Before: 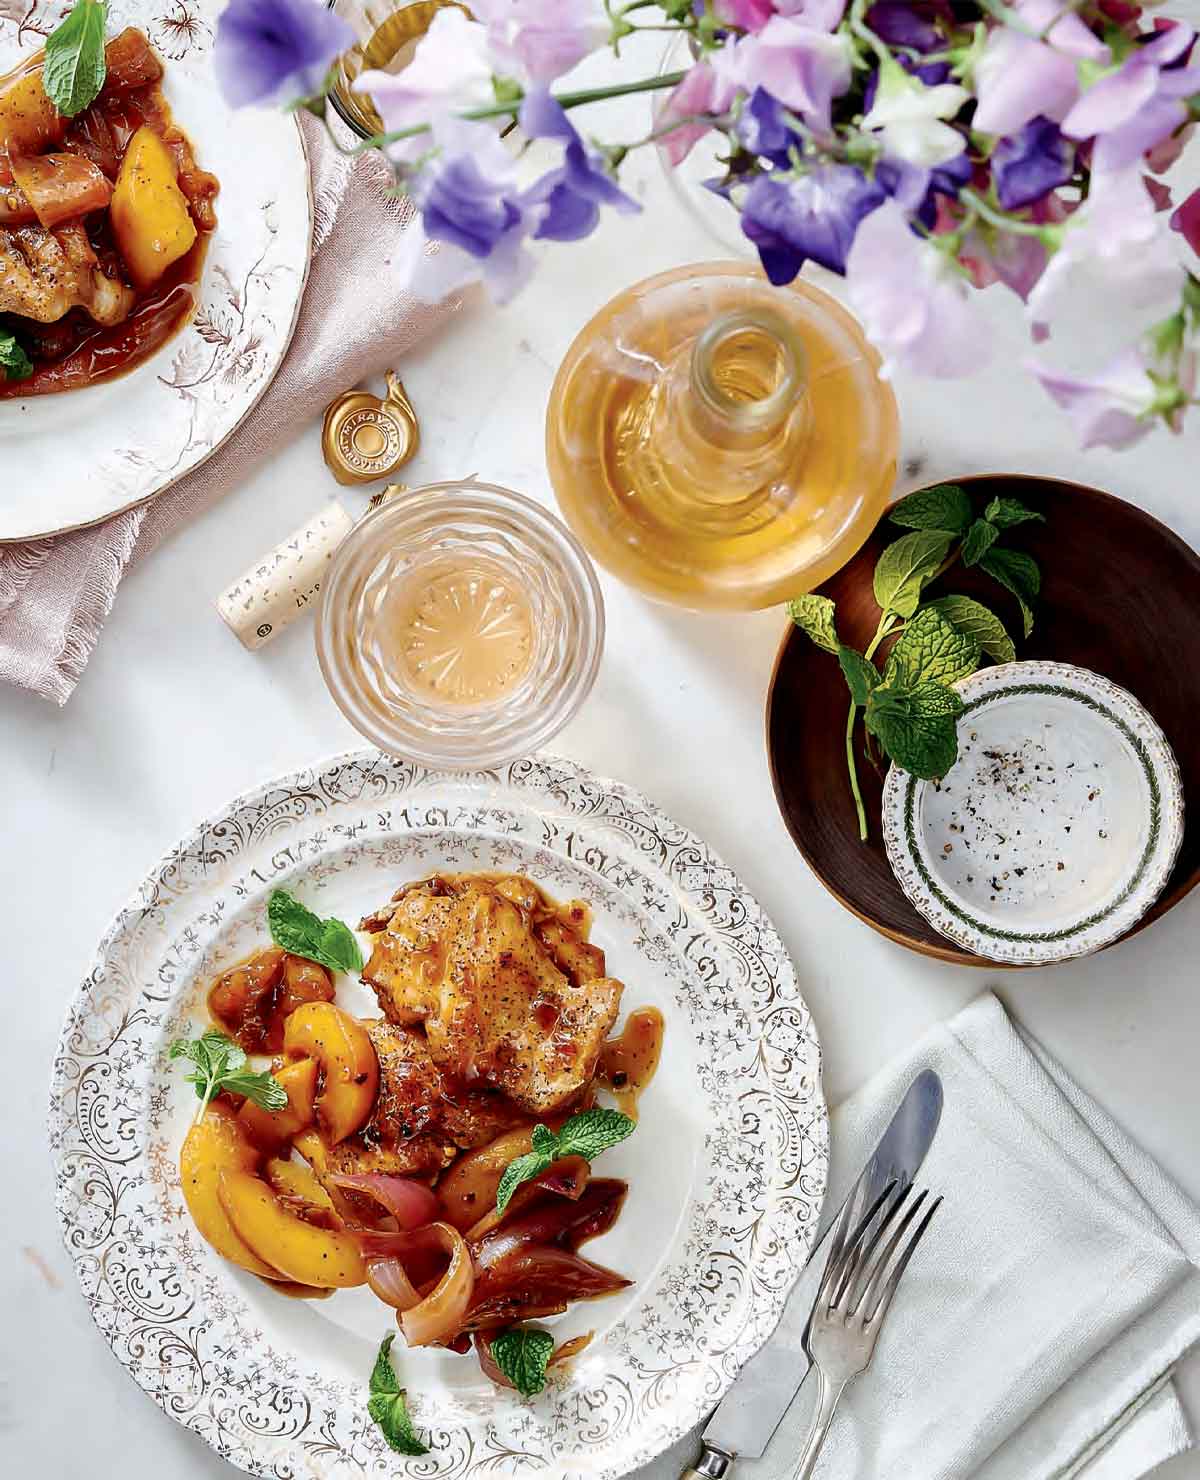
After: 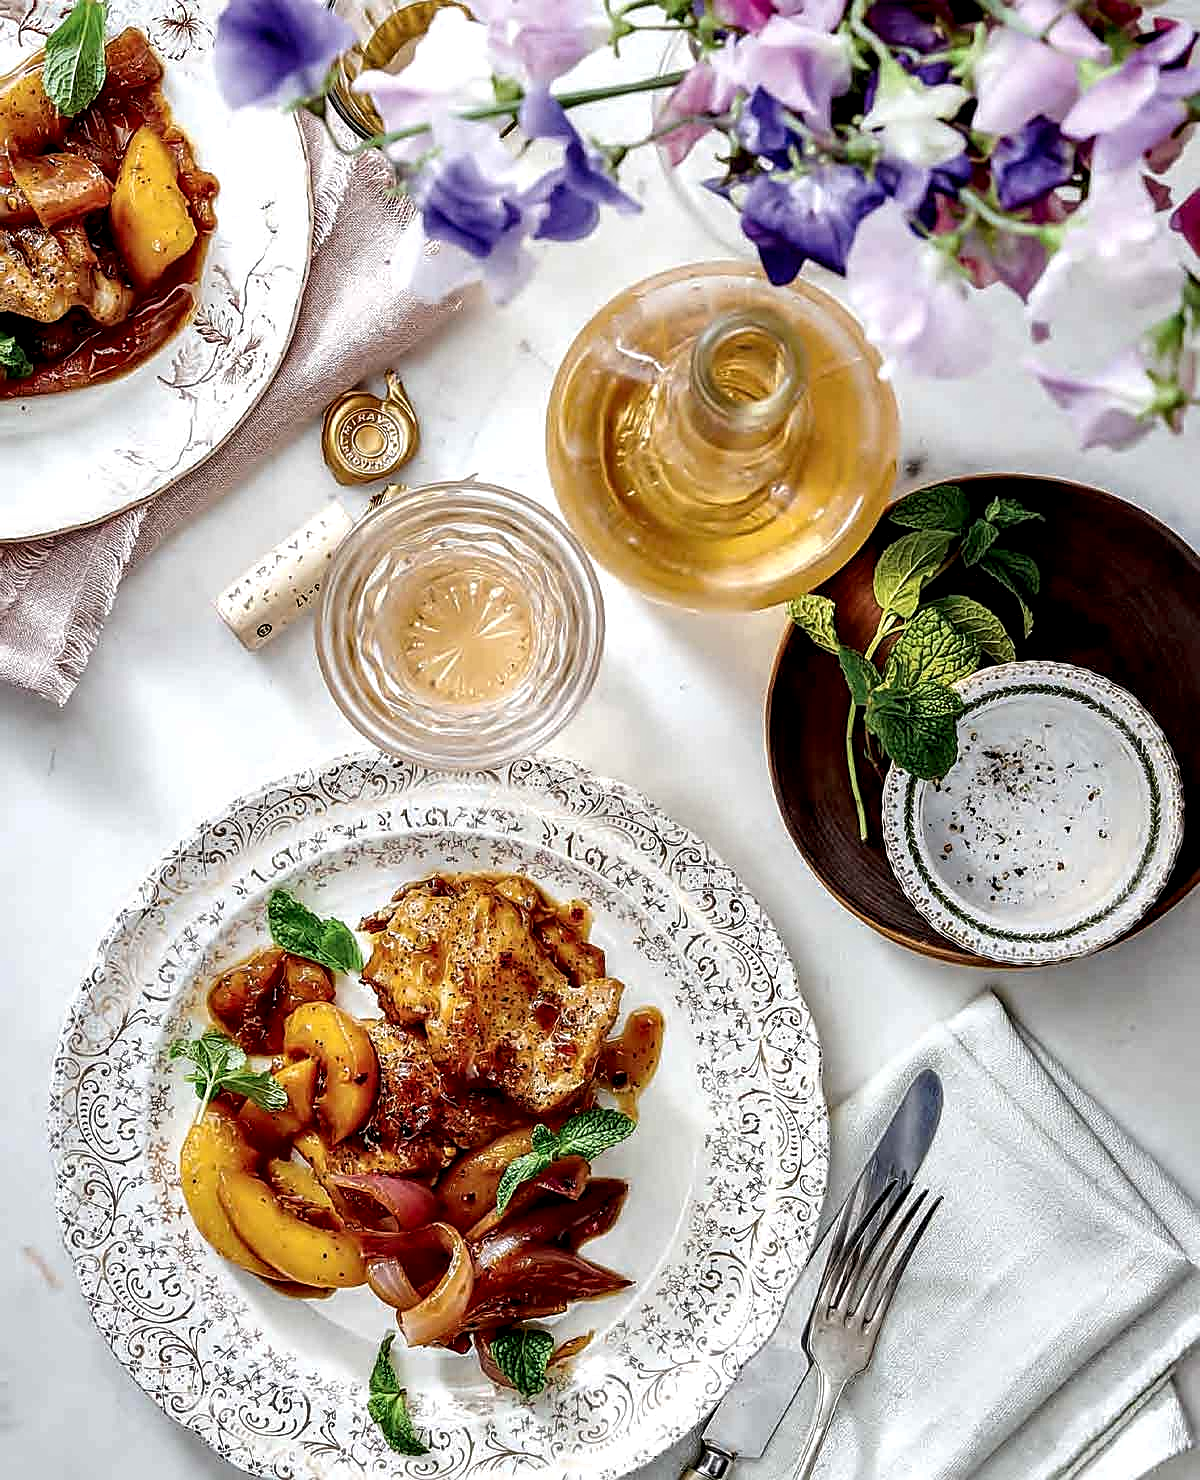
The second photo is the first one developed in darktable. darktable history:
local contrast: highlights 60%, shadows 63%, detail 160%
sharpen: on, module defaults
